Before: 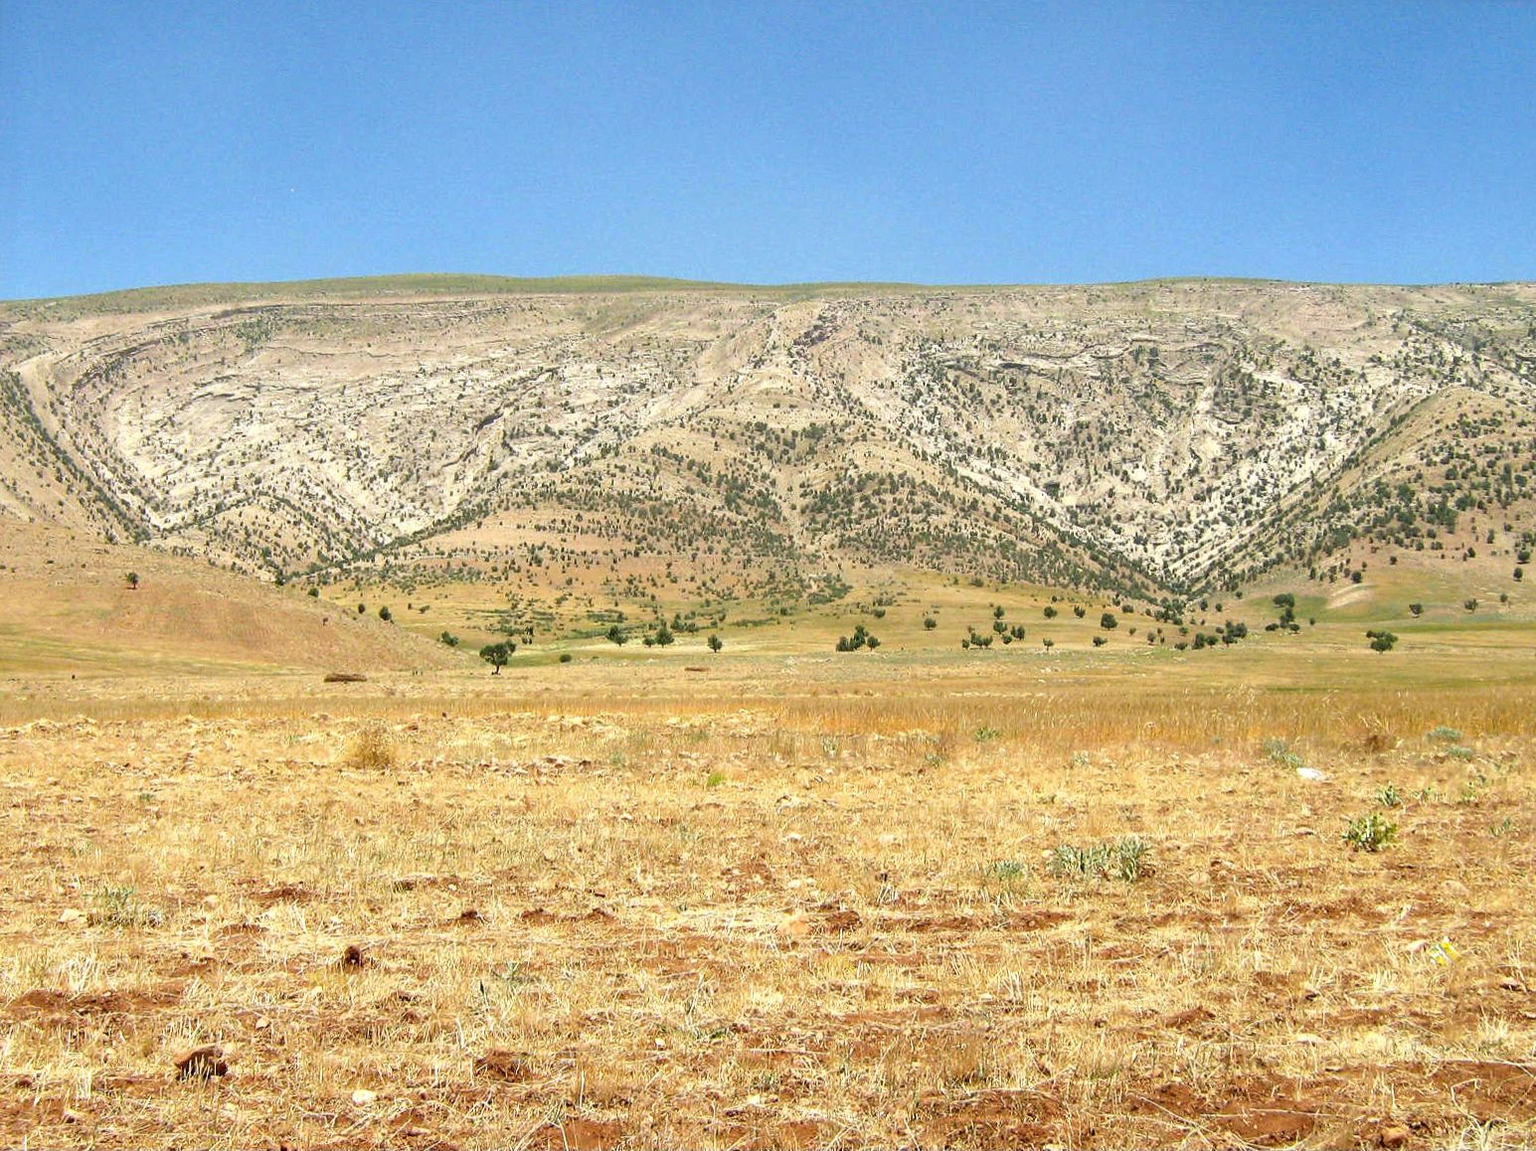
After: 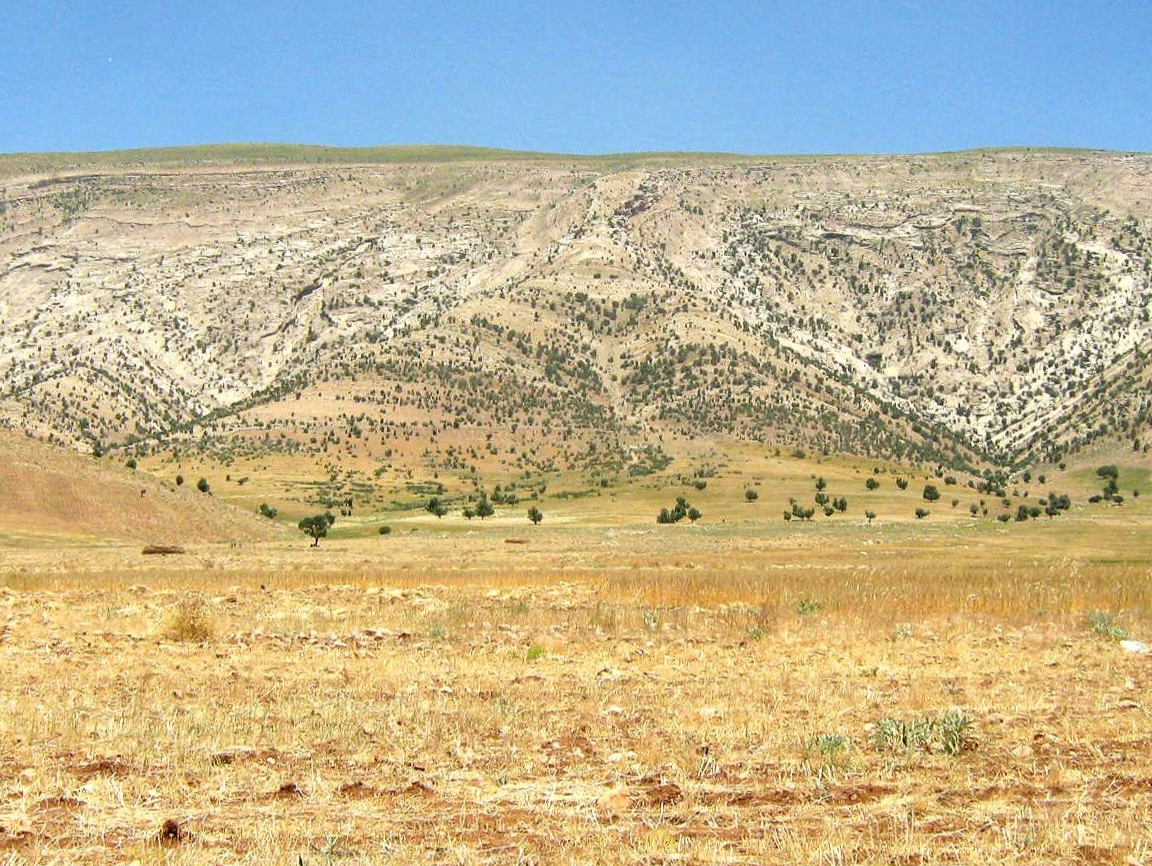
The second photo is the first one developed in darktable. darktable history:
crop and rotate: left 11.921%, top 11.441%, right 13.479%, bottom 13.759%
